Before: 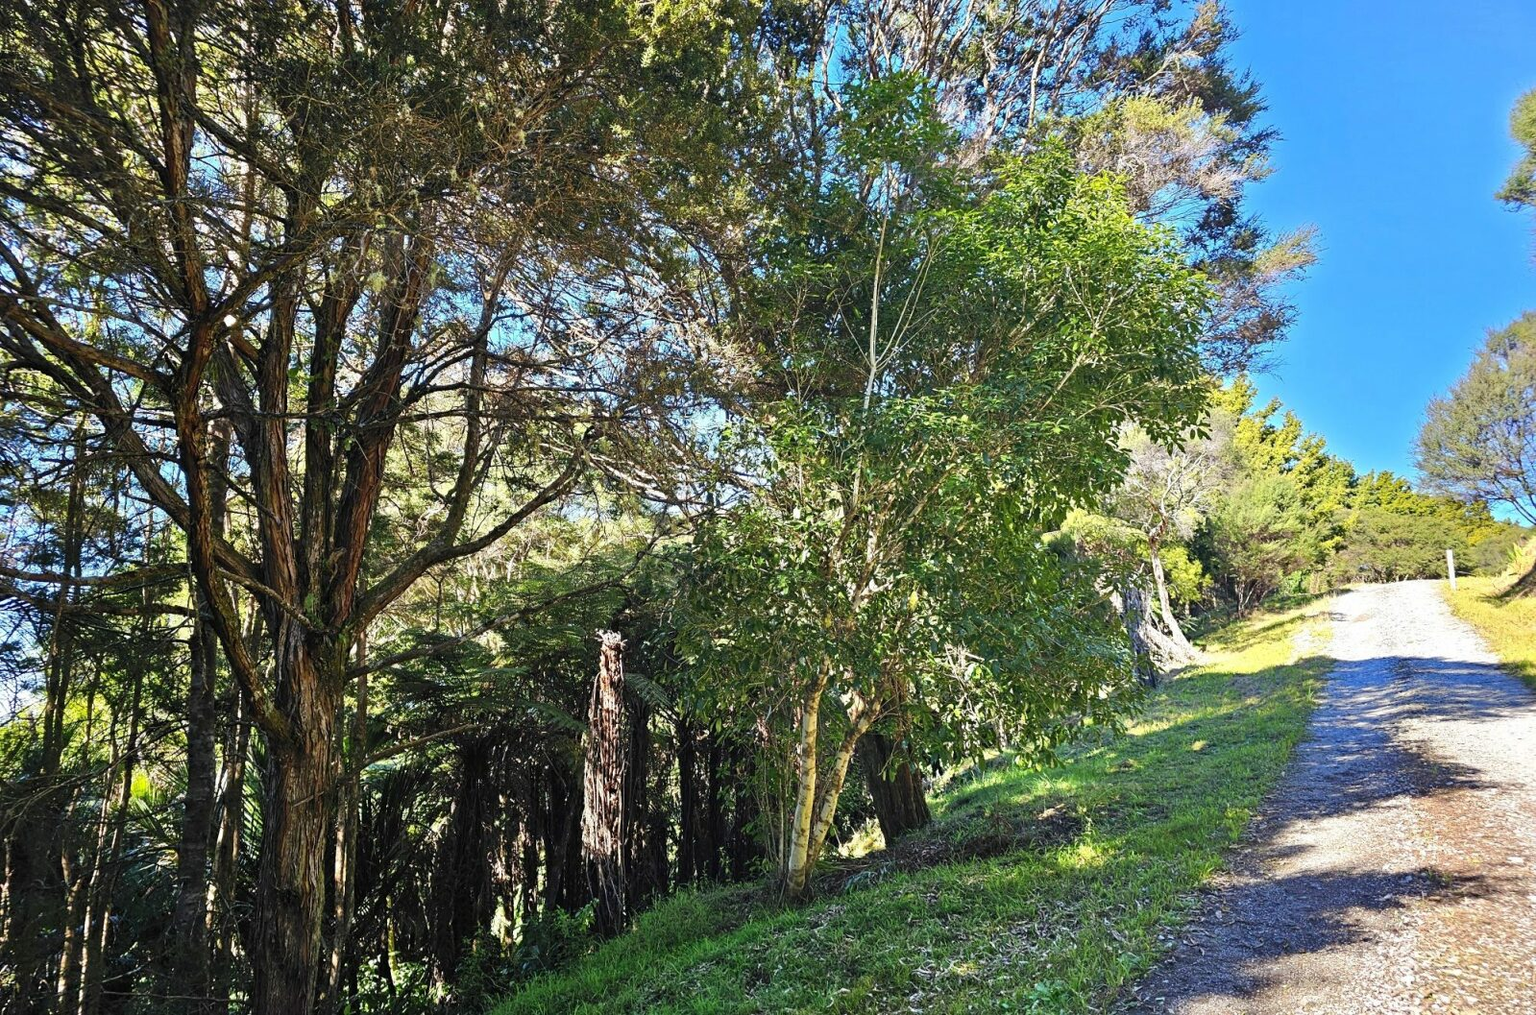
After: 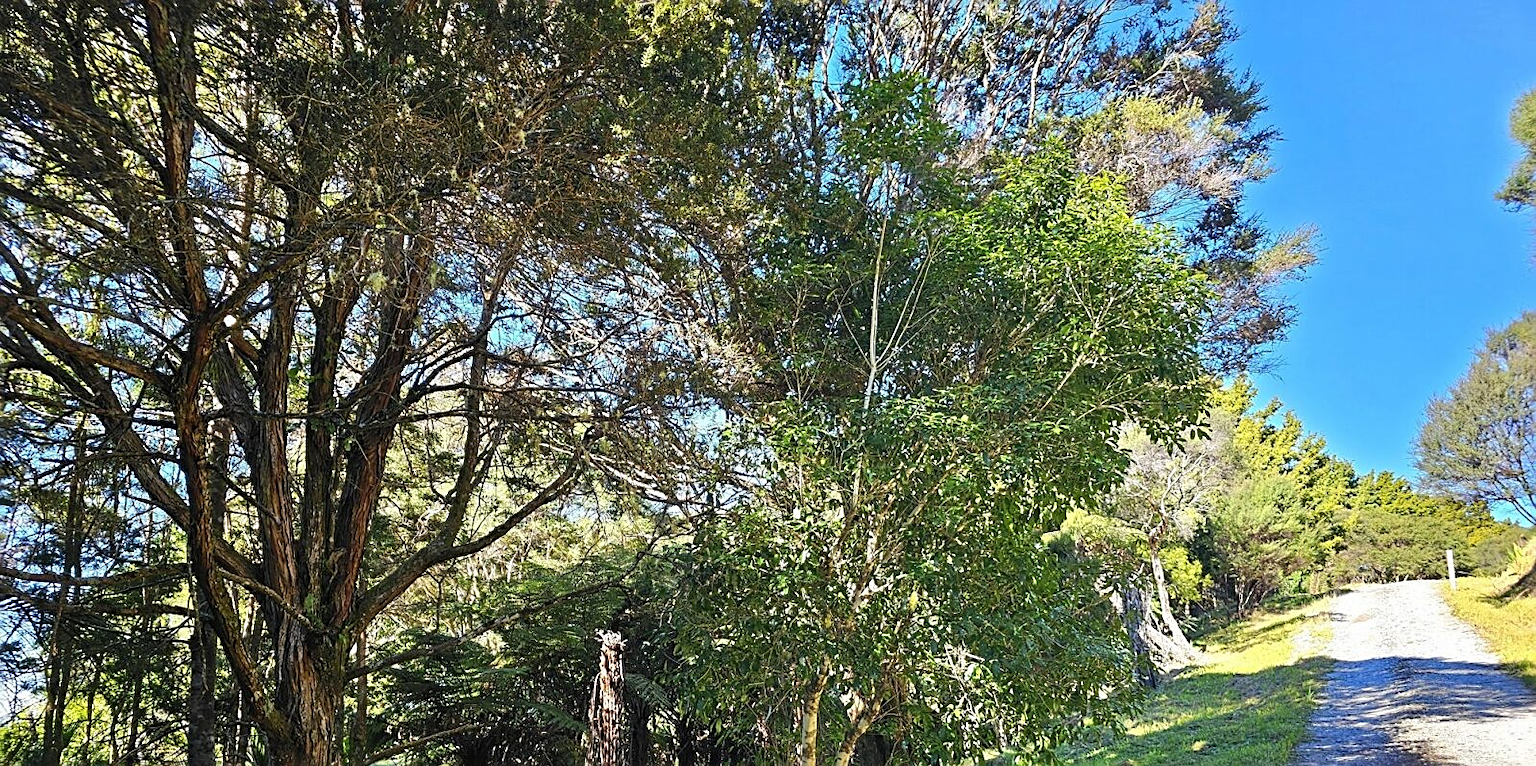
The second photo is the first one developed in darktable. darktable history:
crop: bottom 24.484%
sharpen: on, module defaults
